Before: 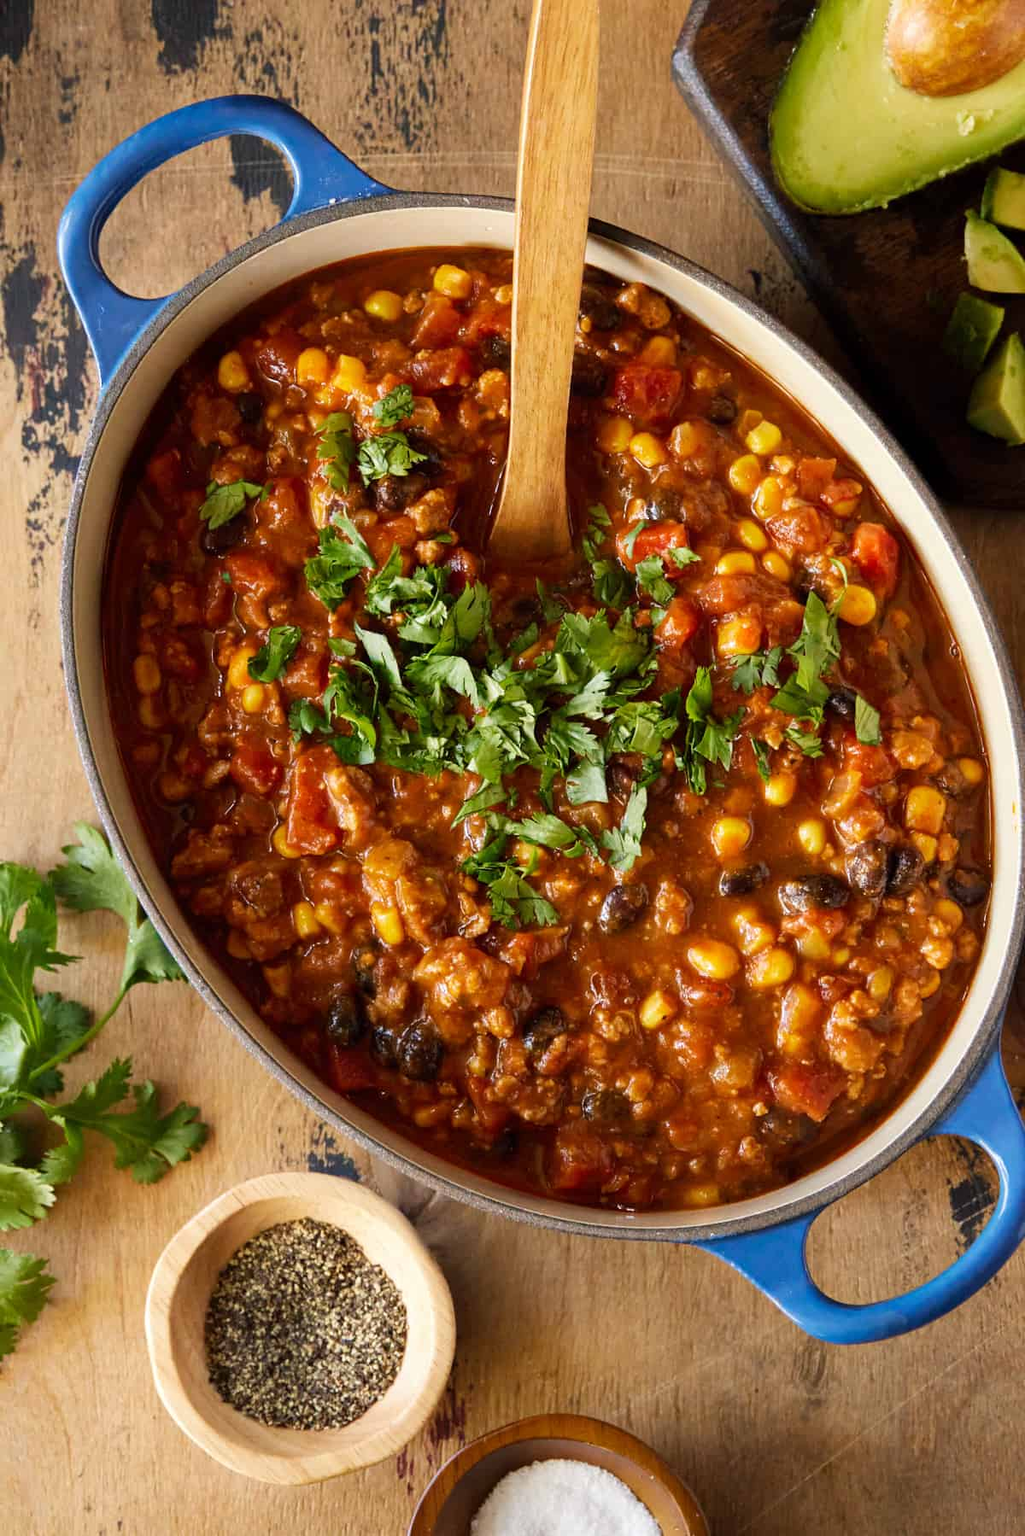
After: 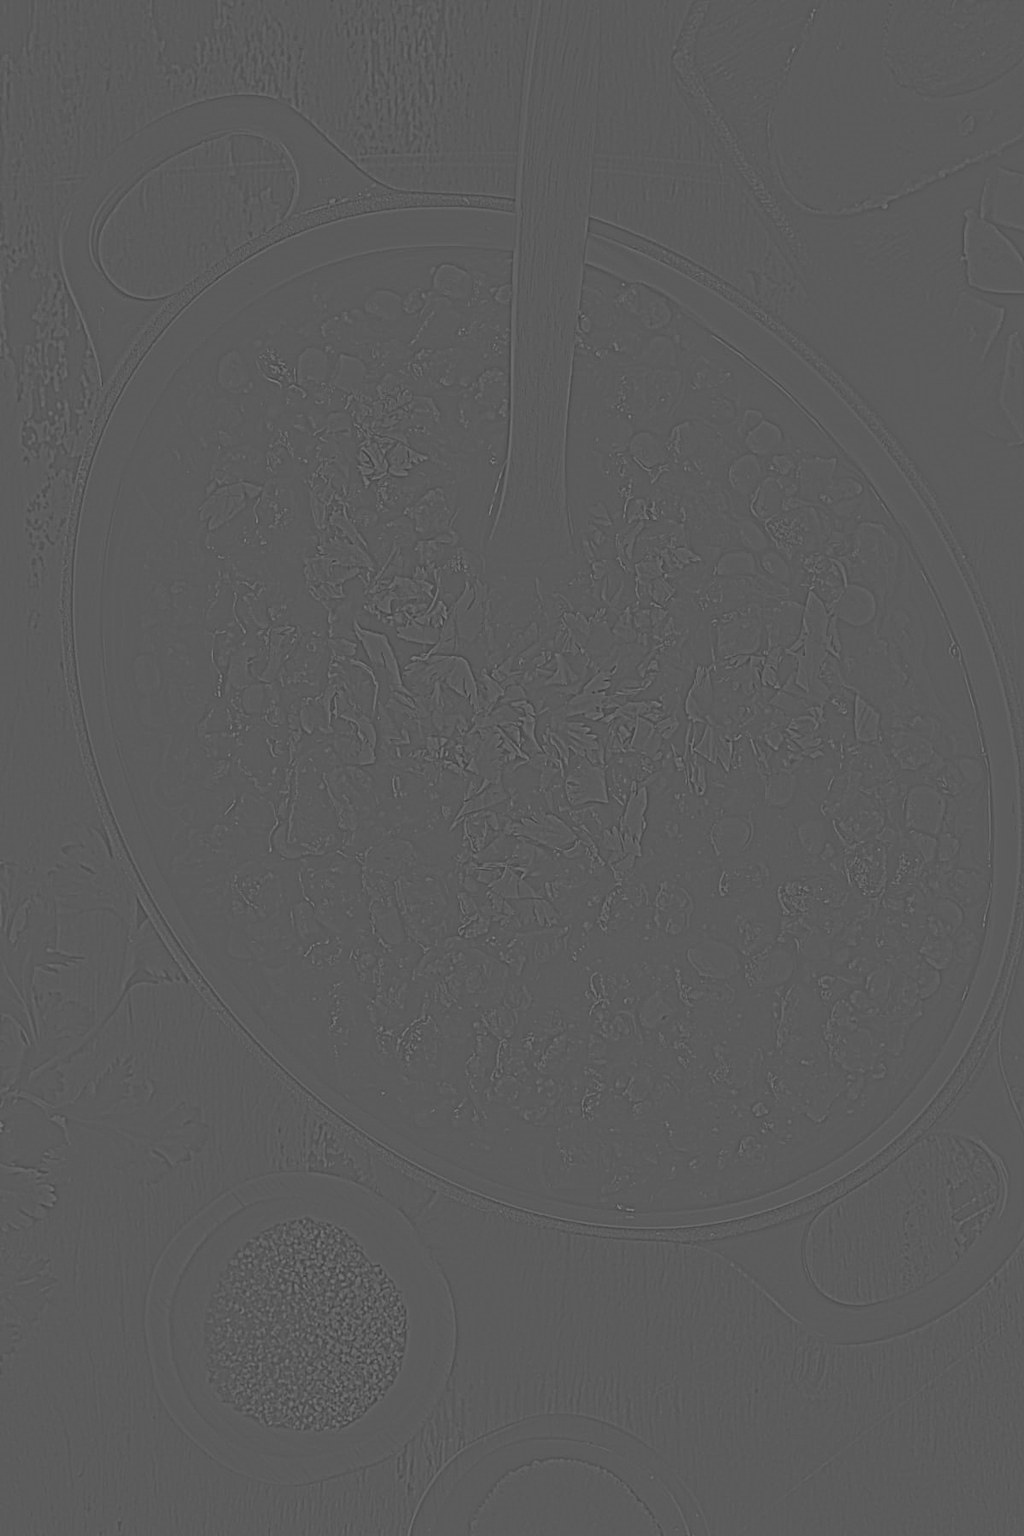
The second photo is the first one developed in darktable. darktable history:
highpass: sharpness 9.84%, contrast boost 9.94%
monochrome: a 79.32, b 81.83, size 1.1
